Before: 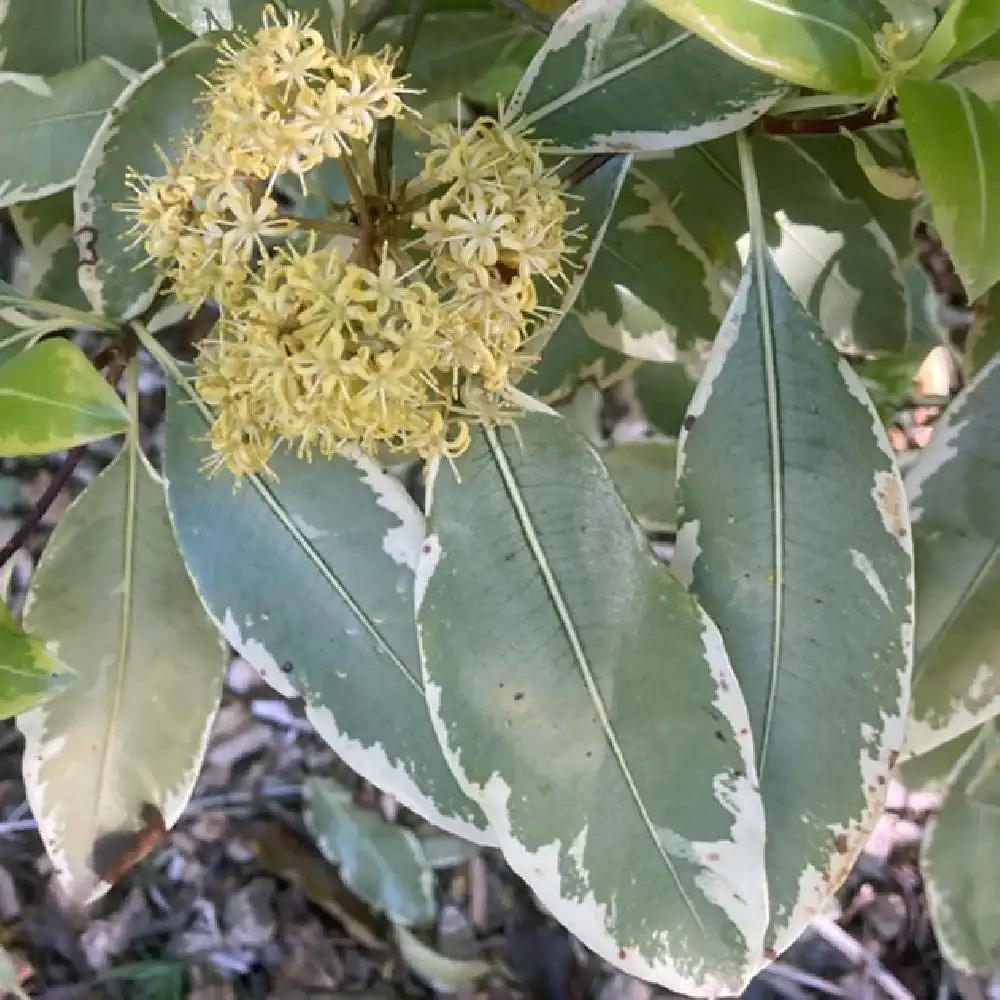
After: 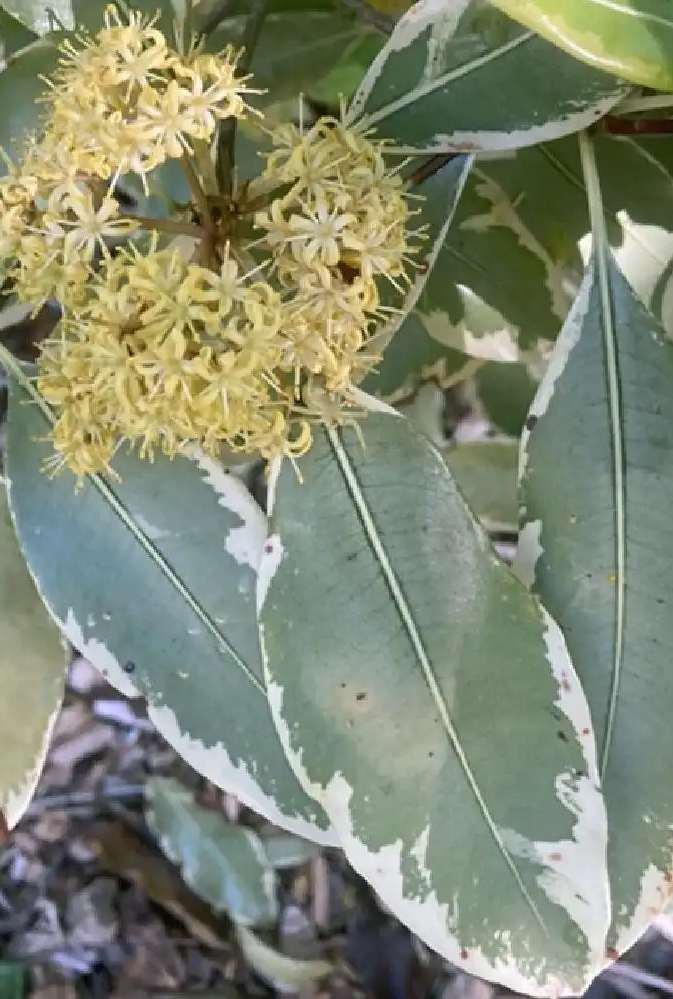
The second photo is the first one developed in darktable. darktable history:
crop and rotate: left 15.806%, right 16.887%
